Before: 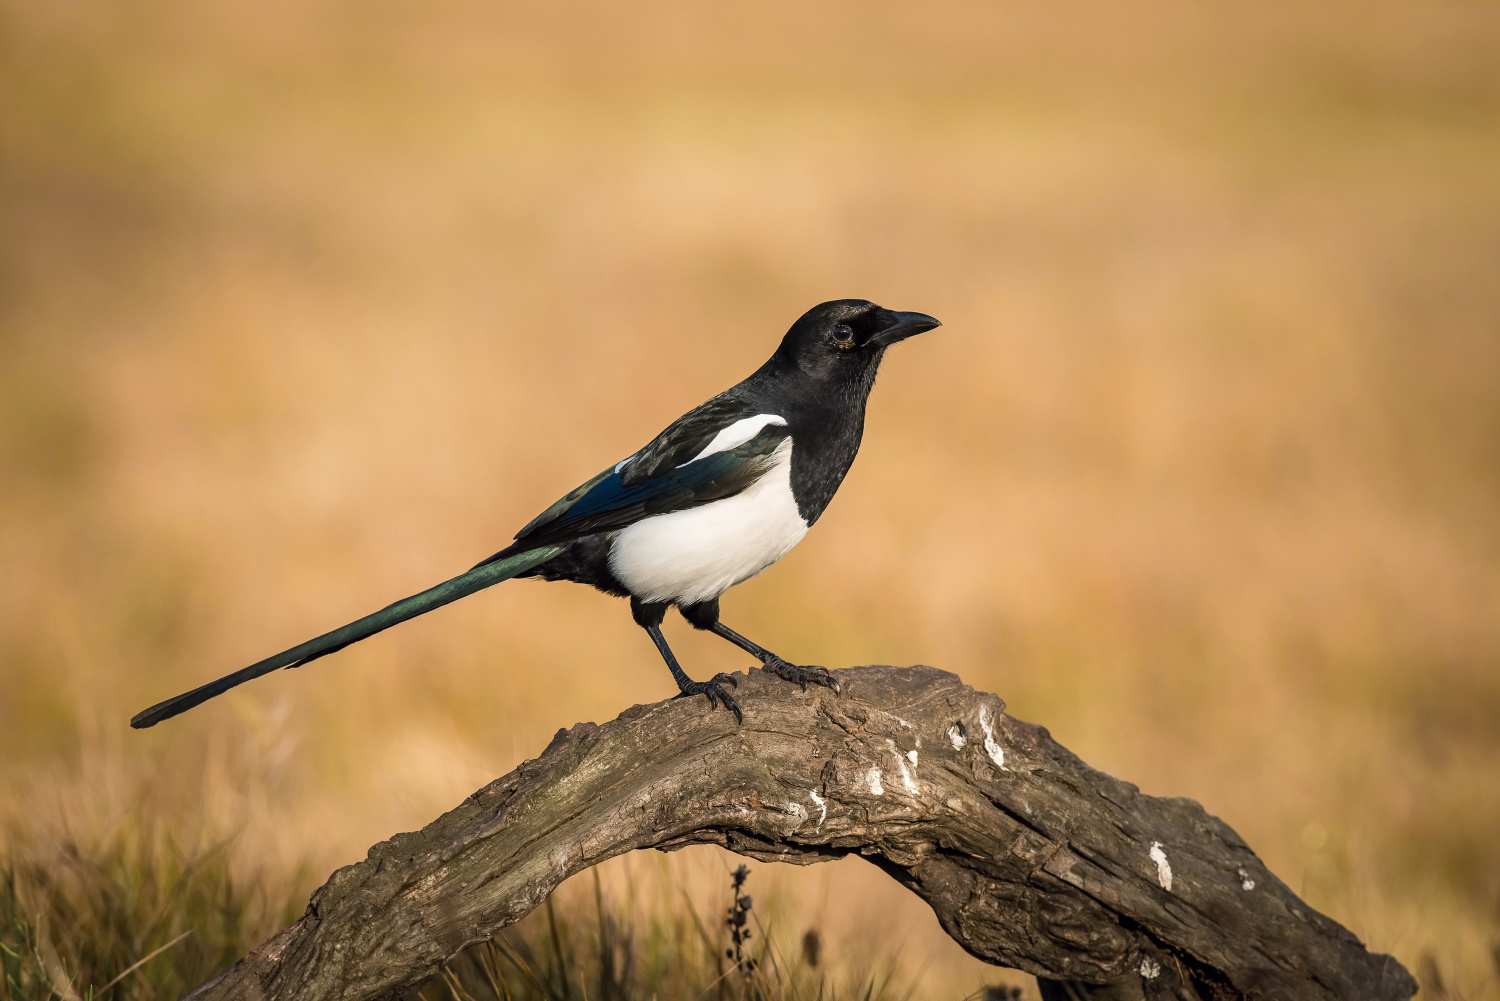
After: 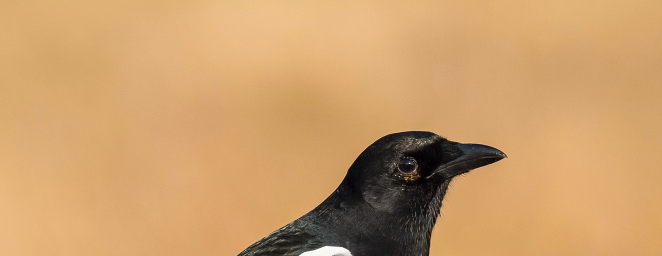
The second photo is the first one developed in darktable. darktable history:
crop: left 29.039%, top 16.815%, right 26.767%, bottom 57.532%
